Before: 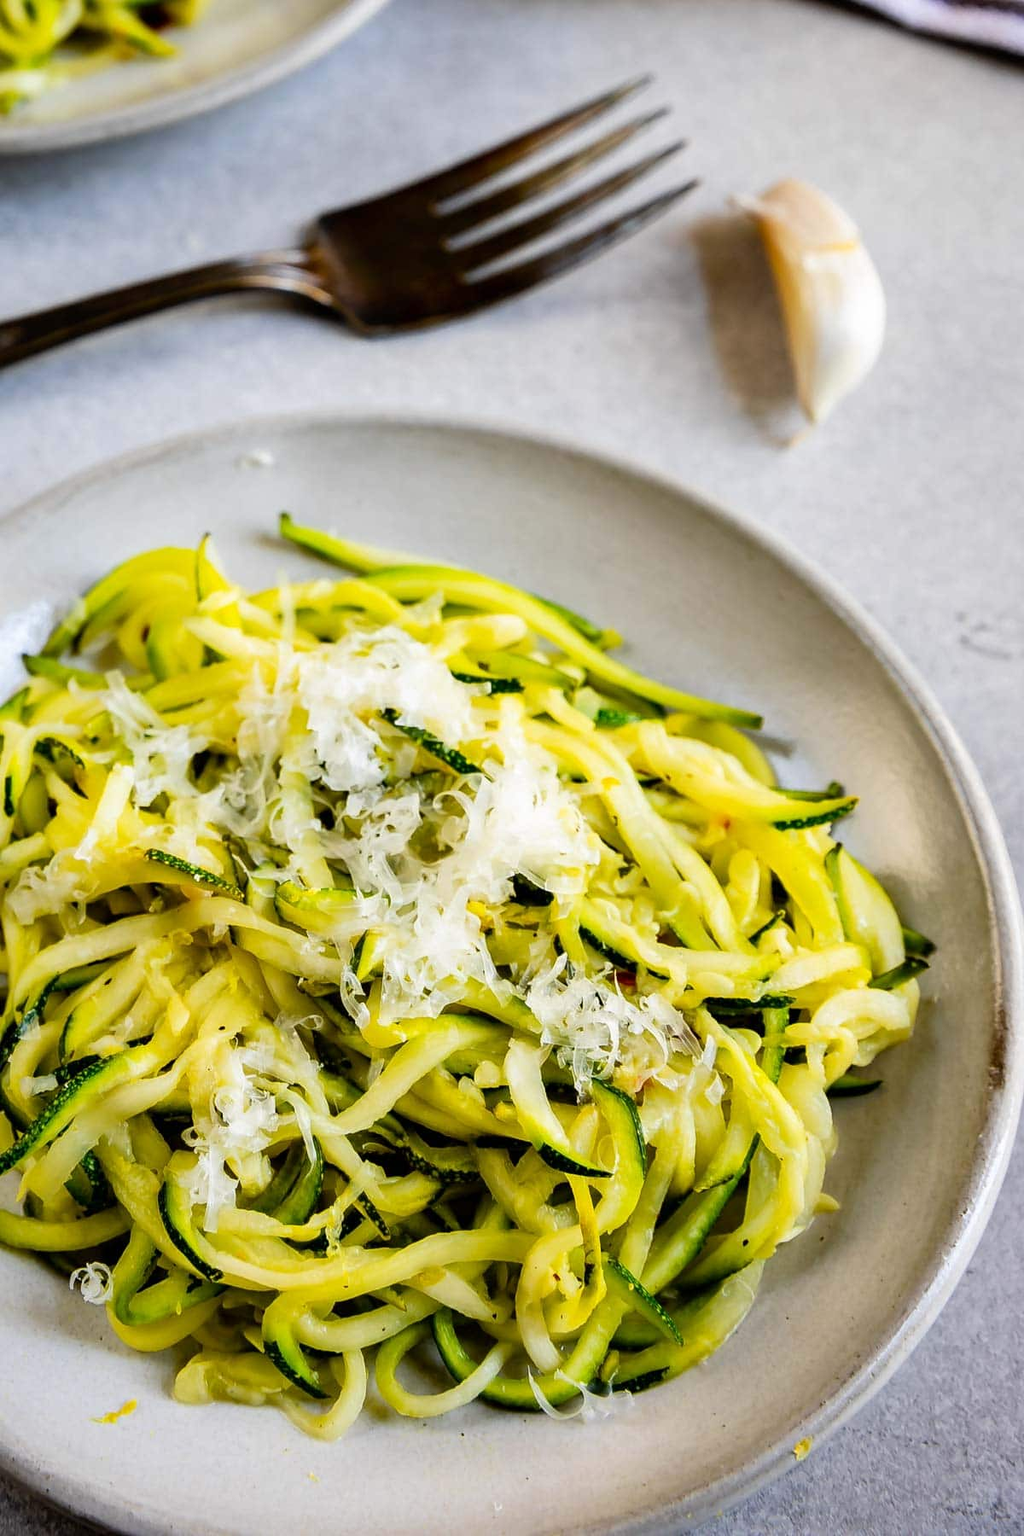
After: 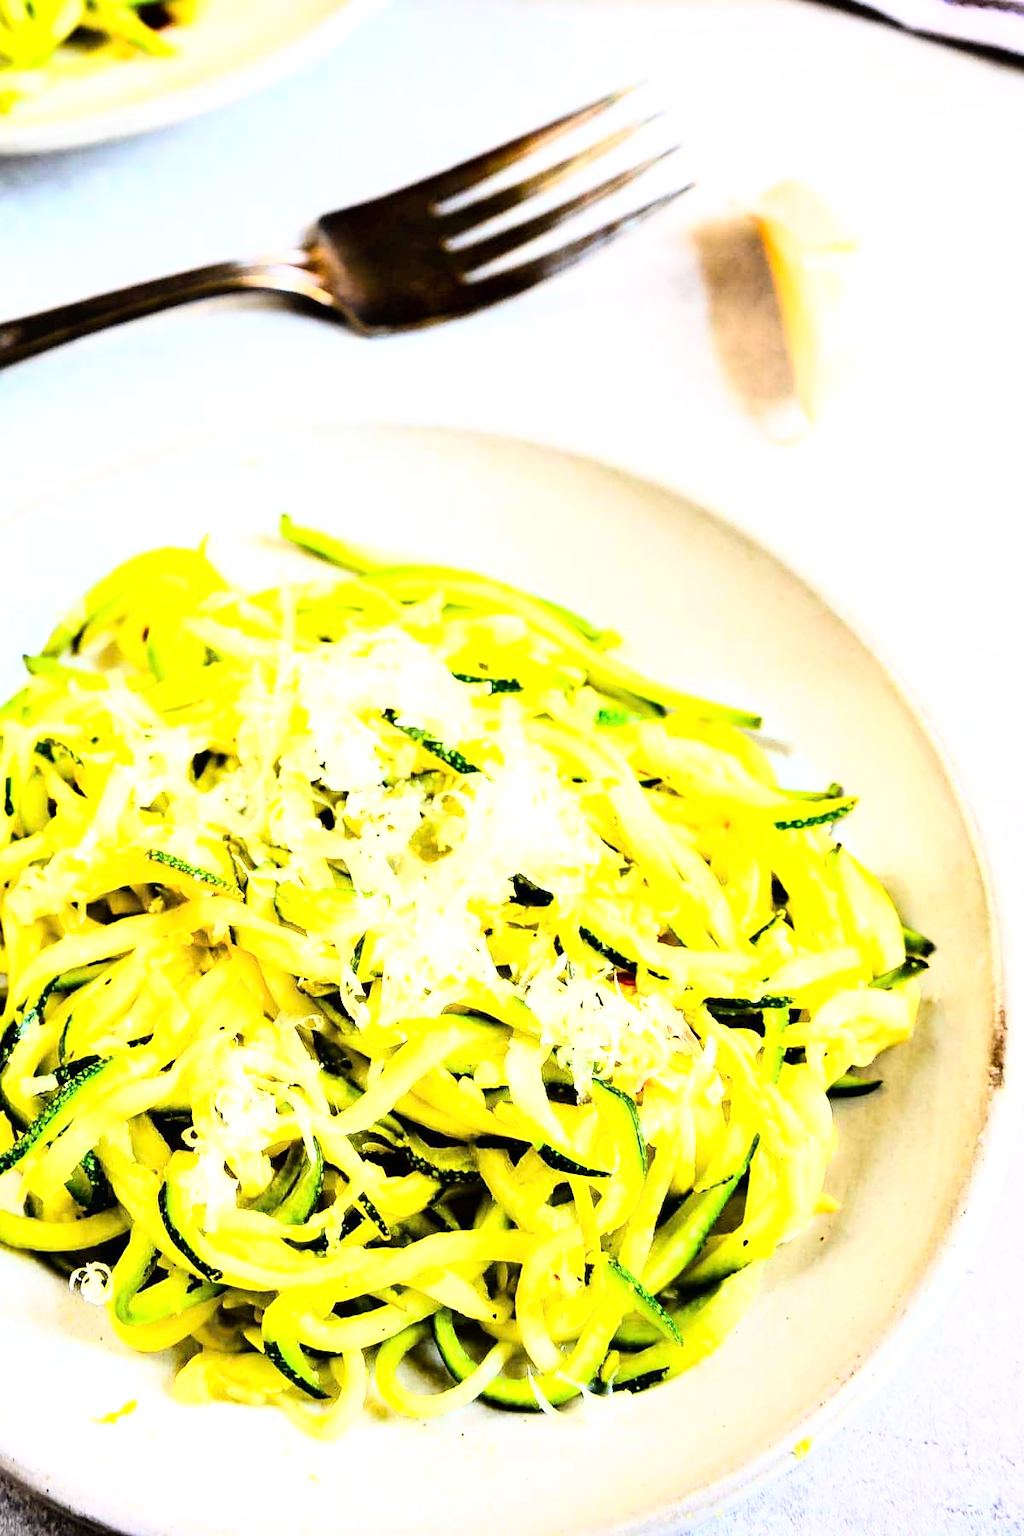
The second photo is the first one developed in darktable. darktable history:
base curve: curves: ch0 [(0, 0) (0.007, 0.004) (0.027, 0.03) (0.046, 0.07) (0.207, 0.54) (0.442, 0.872) (0.673, 0.972) (1, 1)]
exposure: exposure 1 EV, compensate highlight preservation false
